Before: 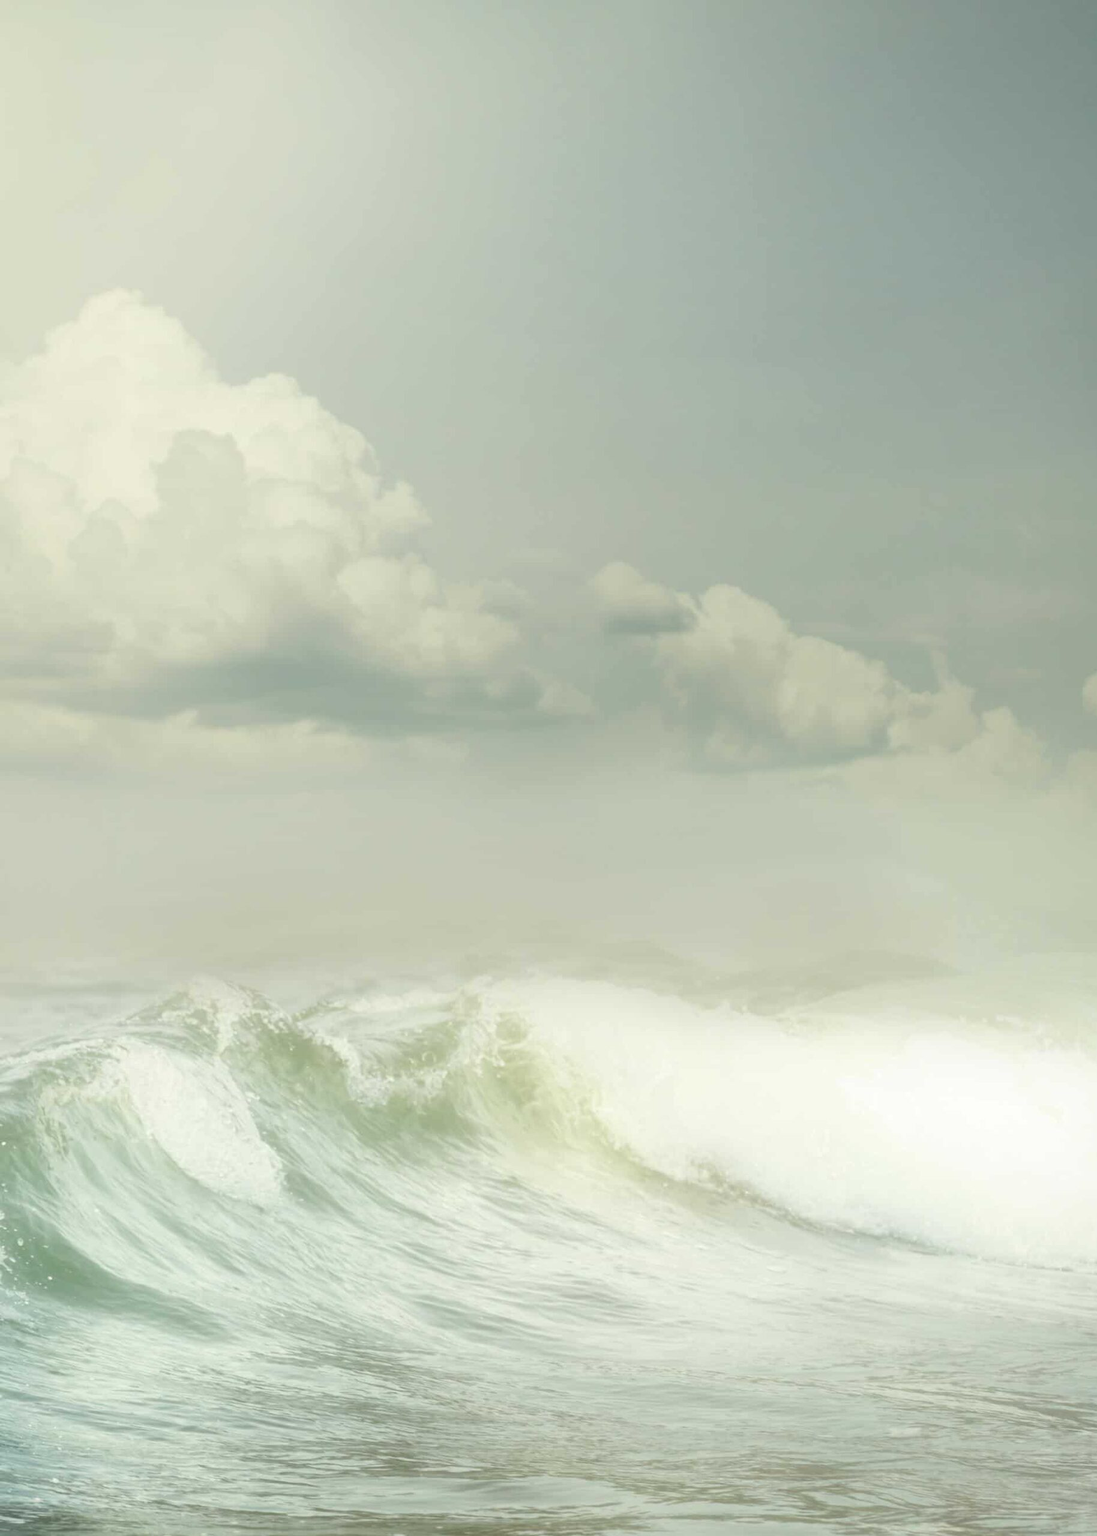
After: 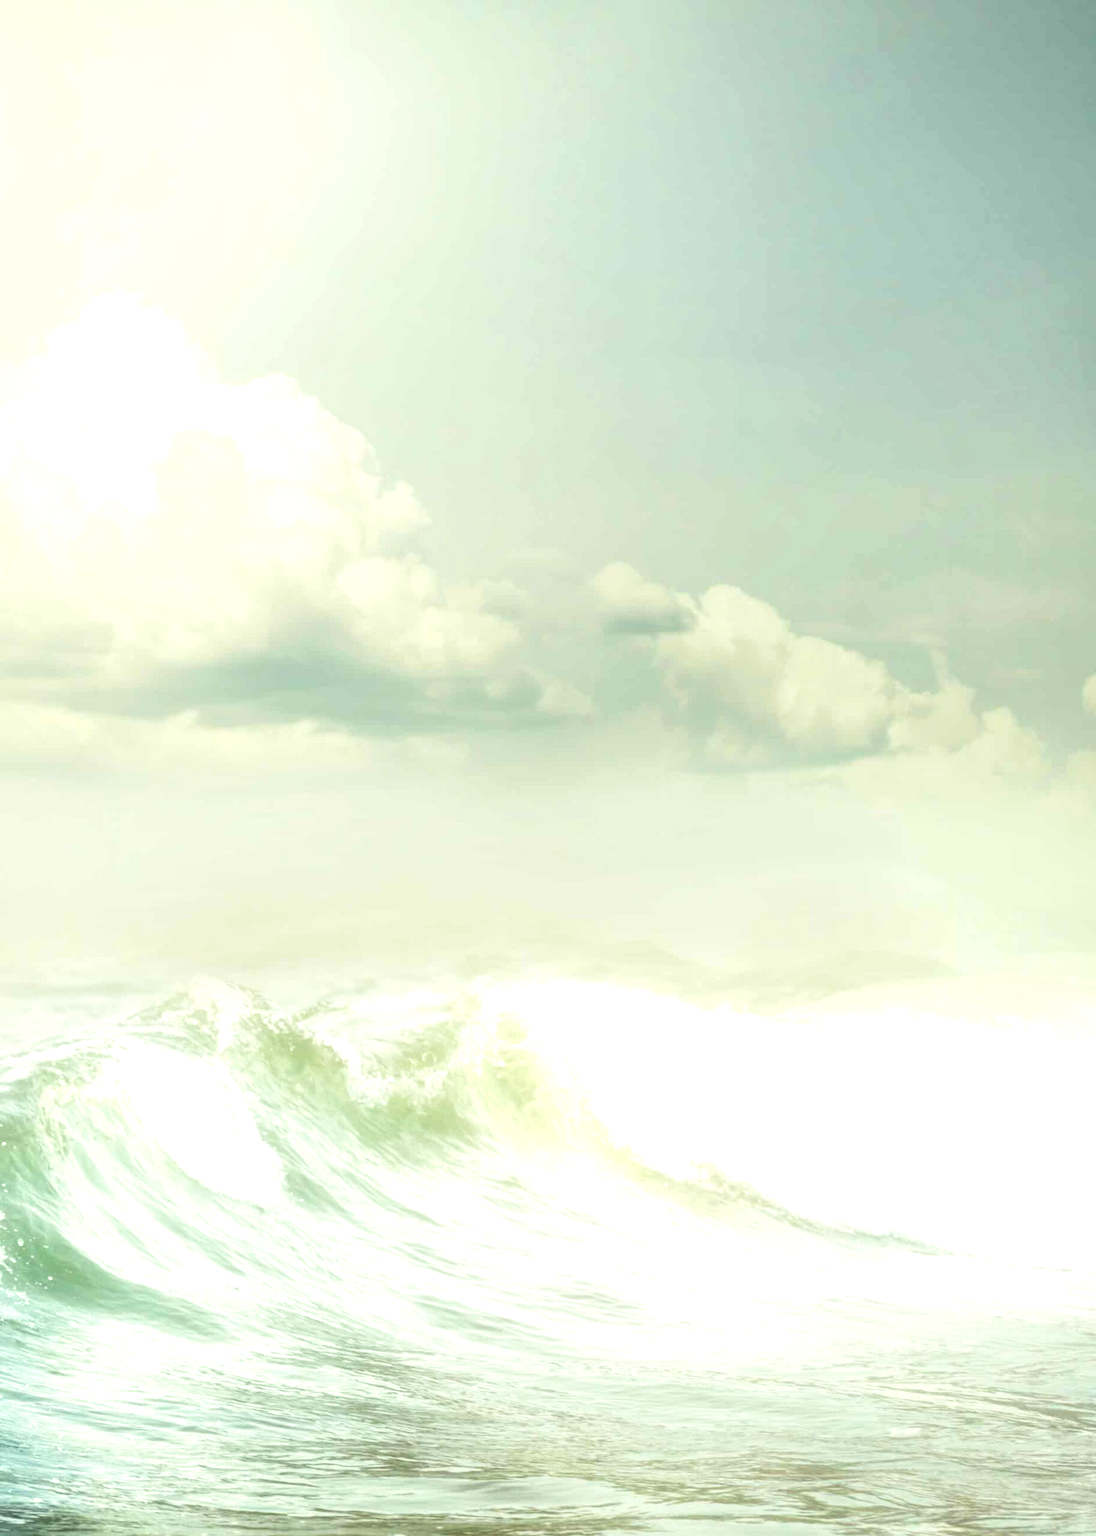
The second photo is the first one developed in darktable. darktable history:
tone equalizer: on, module defaults
contrast brightness saturation: contrast 0.19, brightness -0.24, saturation 0.11
levels: levels [0.018, 0.493, 1]
exposure: exposure 0.636 EV, compensate highlight preservation false
velvia: on, module defaults
local contrast: detail 110%
